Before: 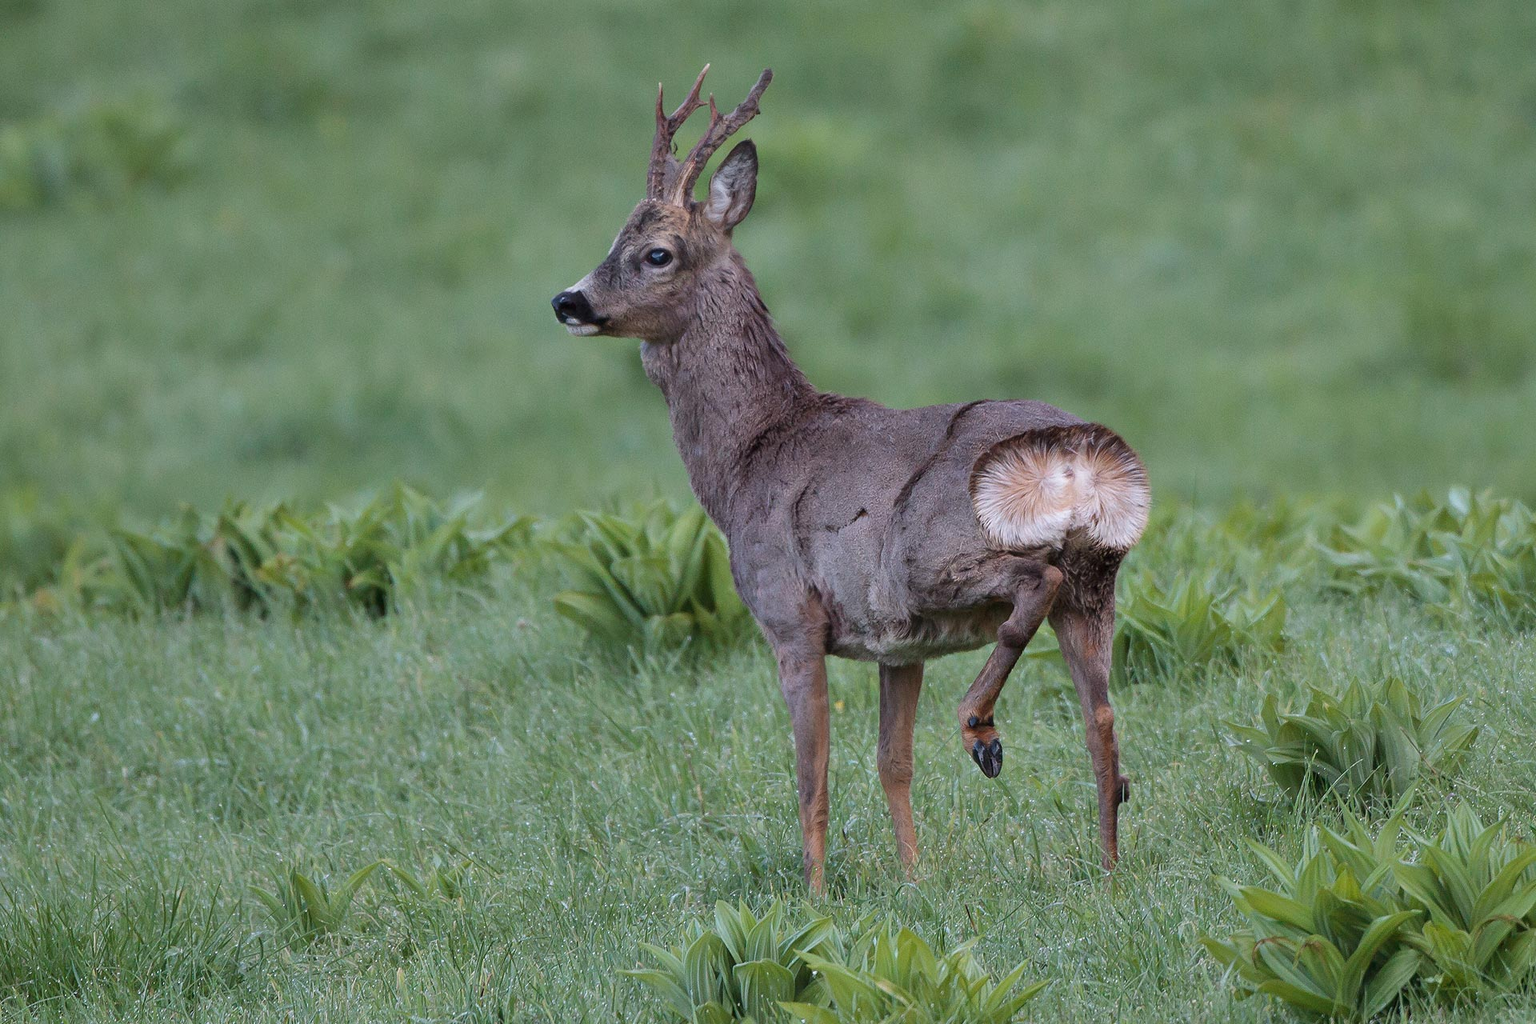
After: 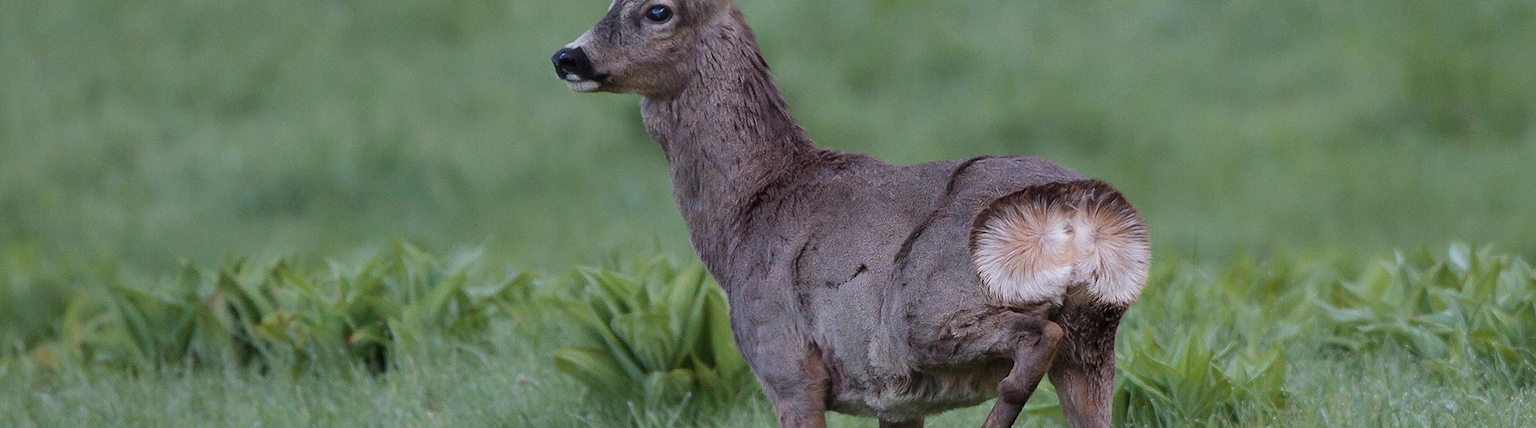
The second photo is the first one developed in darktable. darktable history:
exposure: exposure -0.21 EV, compensate highlight preservation false
crop and rotate: top 23.84%, bottom 34.294%
